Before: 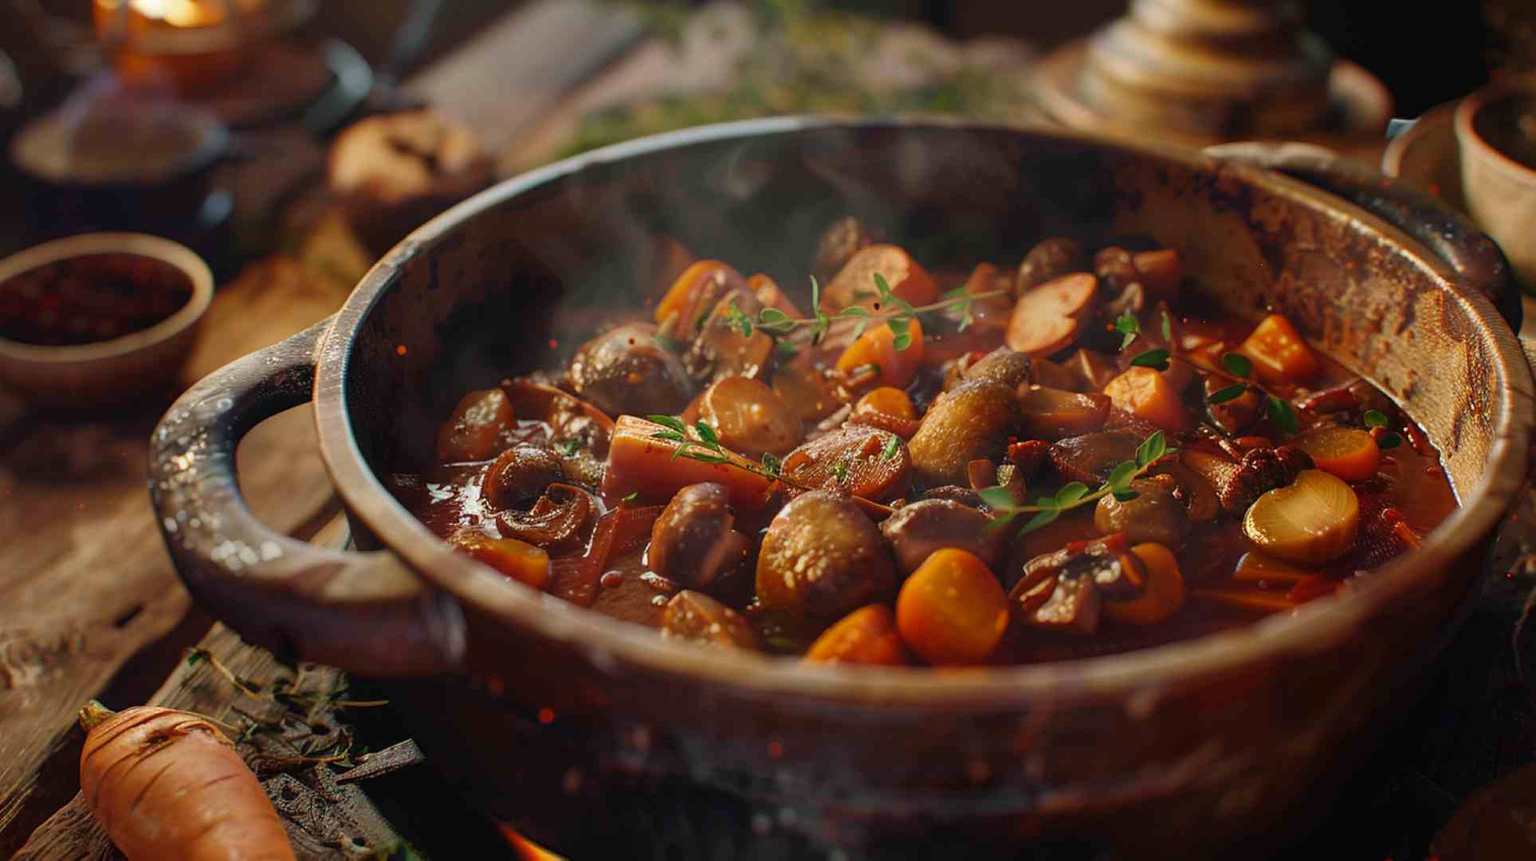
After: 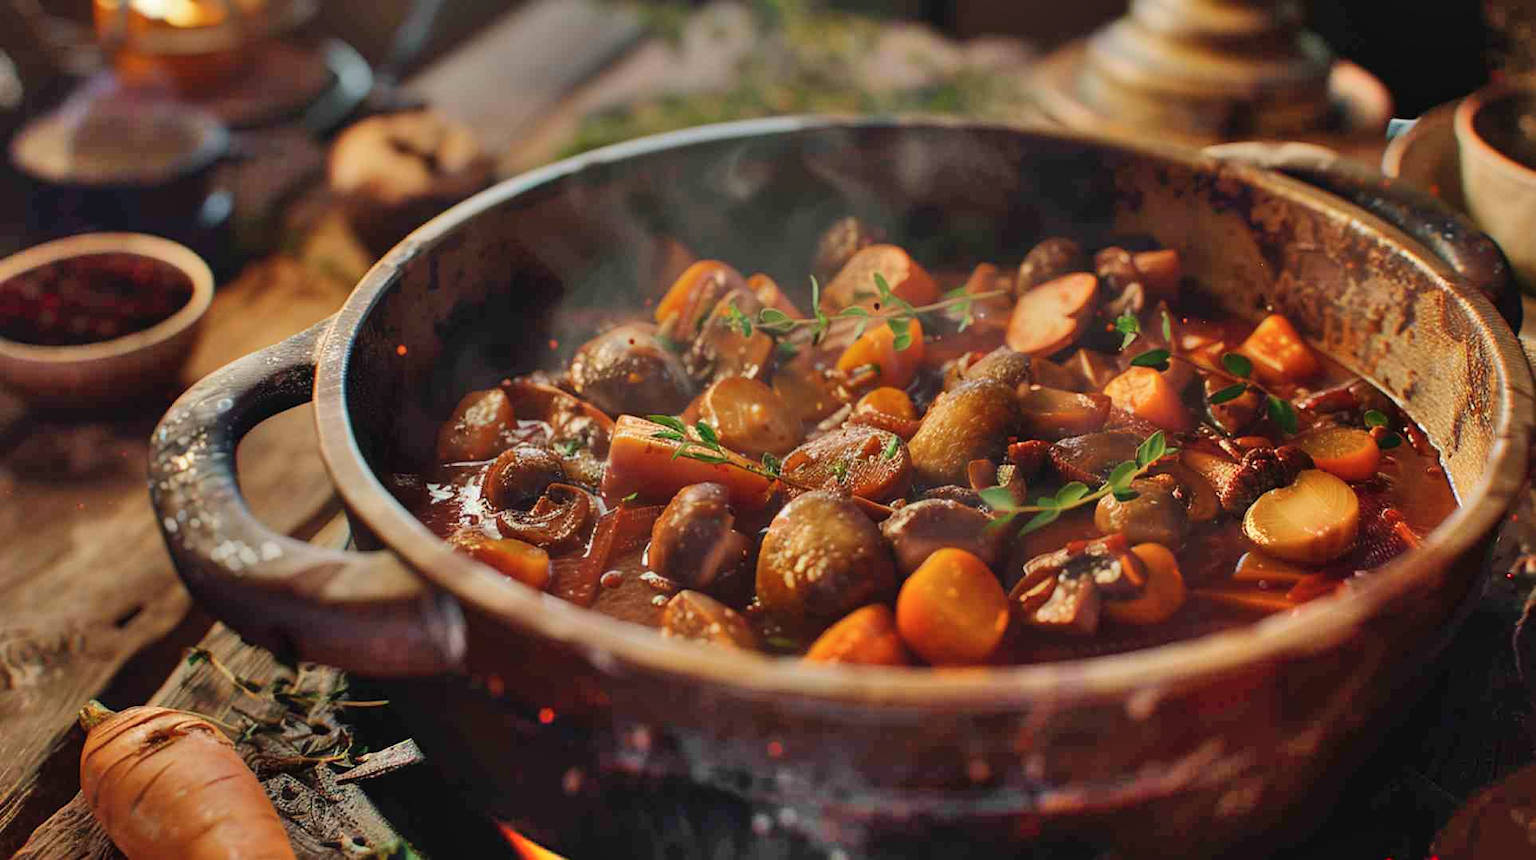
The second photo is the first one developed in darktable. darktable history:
shadows and highlights: shadows 60.08, highlights -60.51, soften with gaussian
